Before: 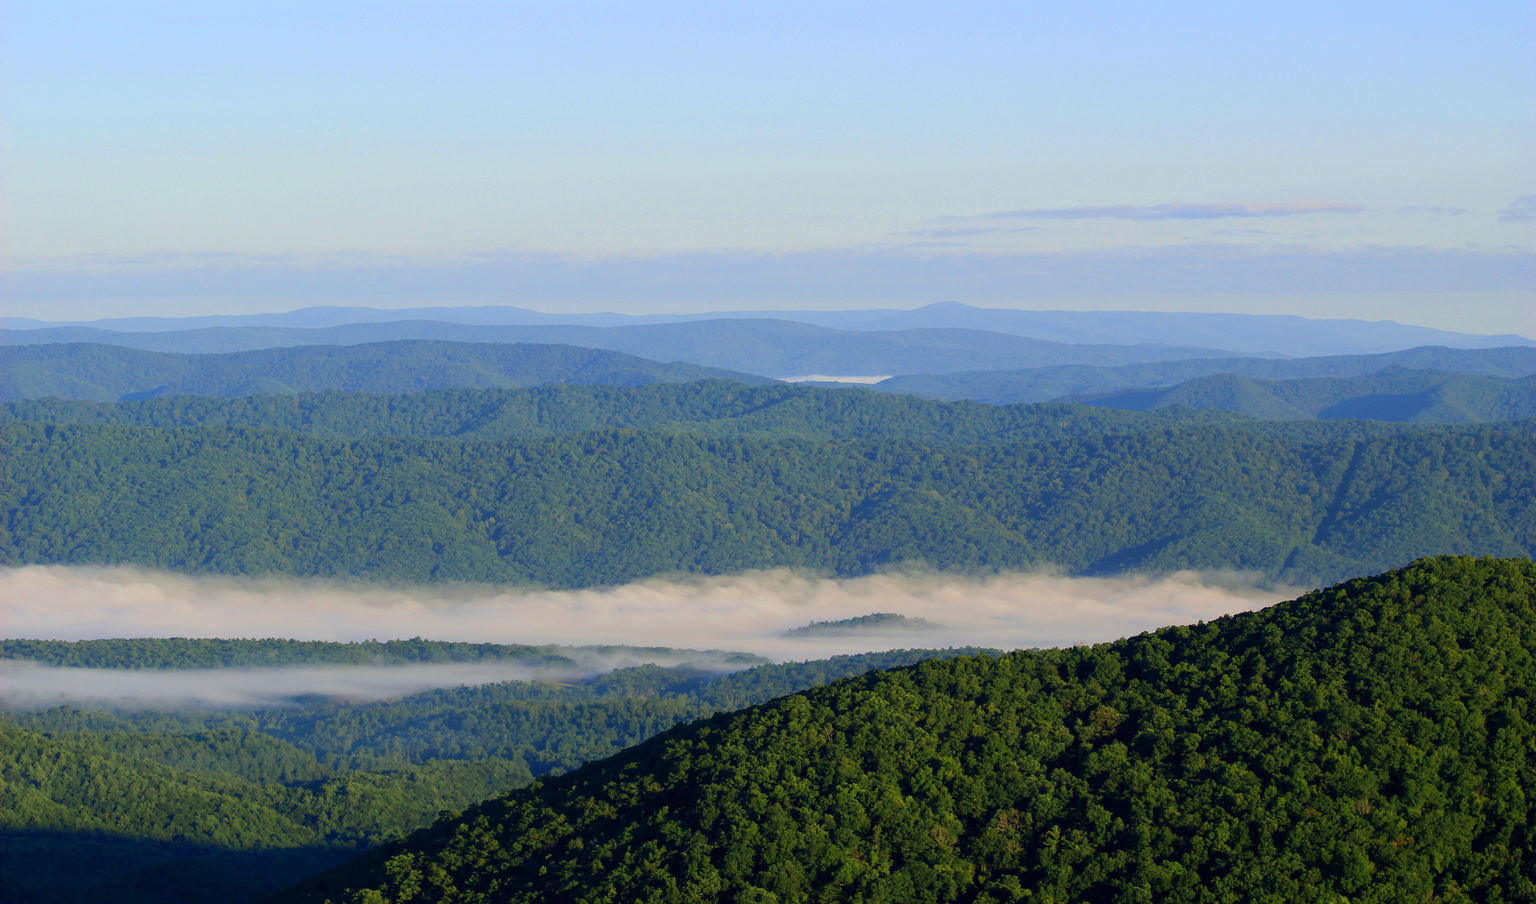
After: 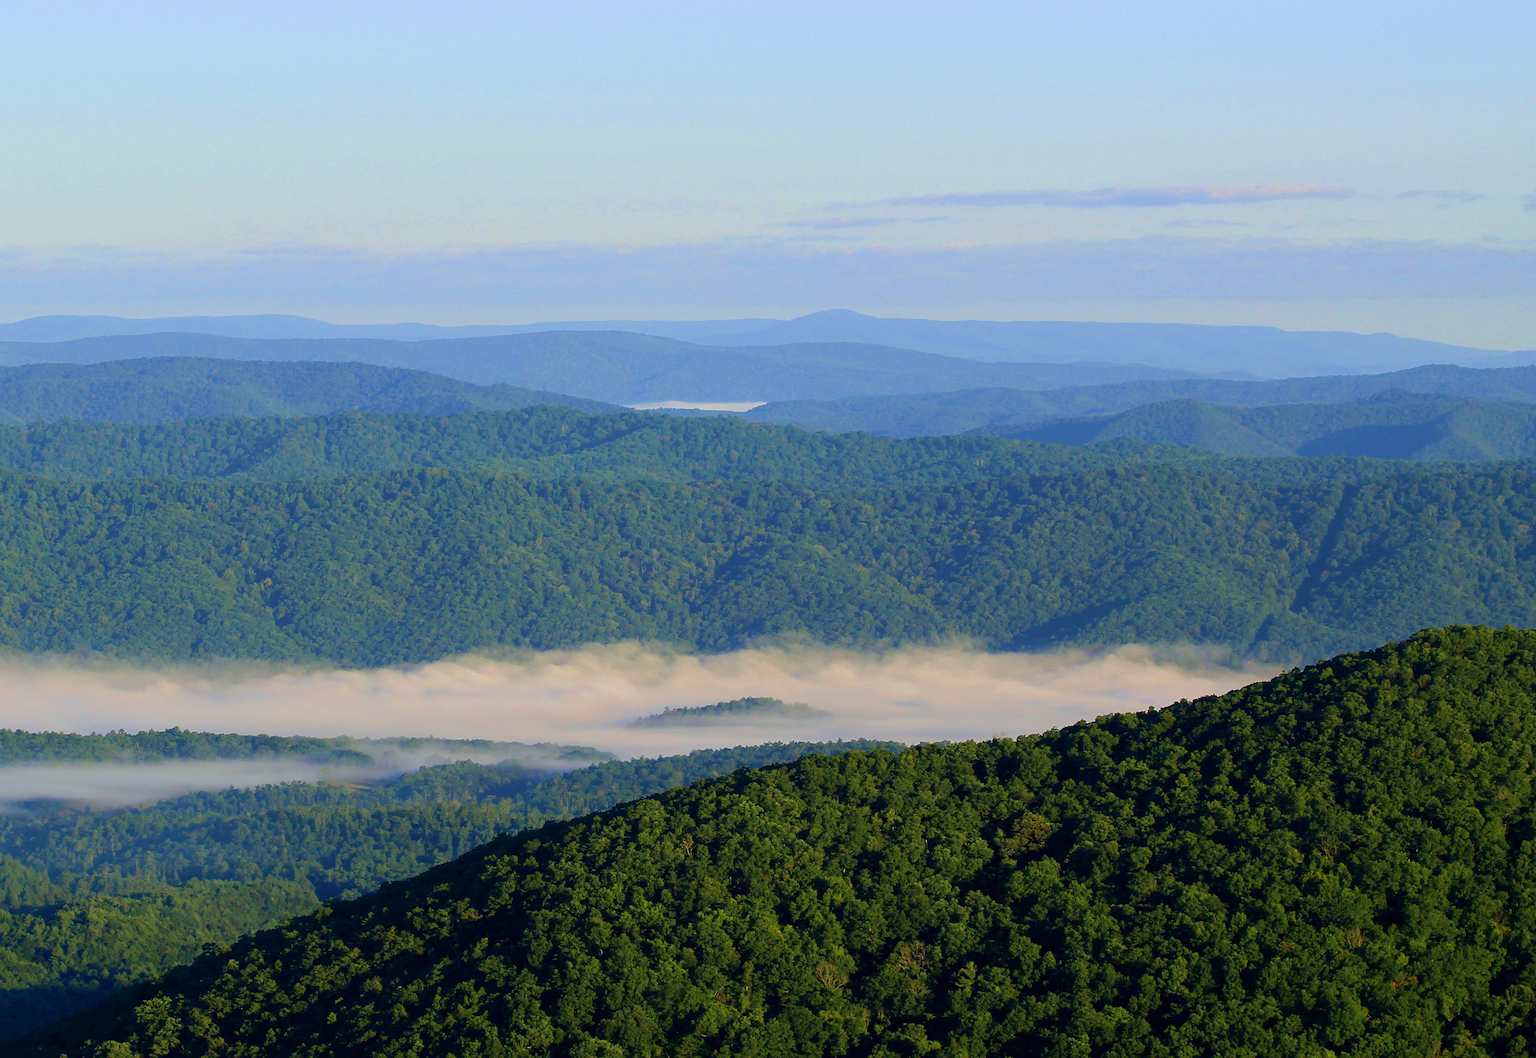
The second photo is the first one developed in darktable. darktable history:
crop and rotate: left 18.042%, top 5.924%, right 1.688%
sharpen: amount 0.21
velvia: on, module defaults
